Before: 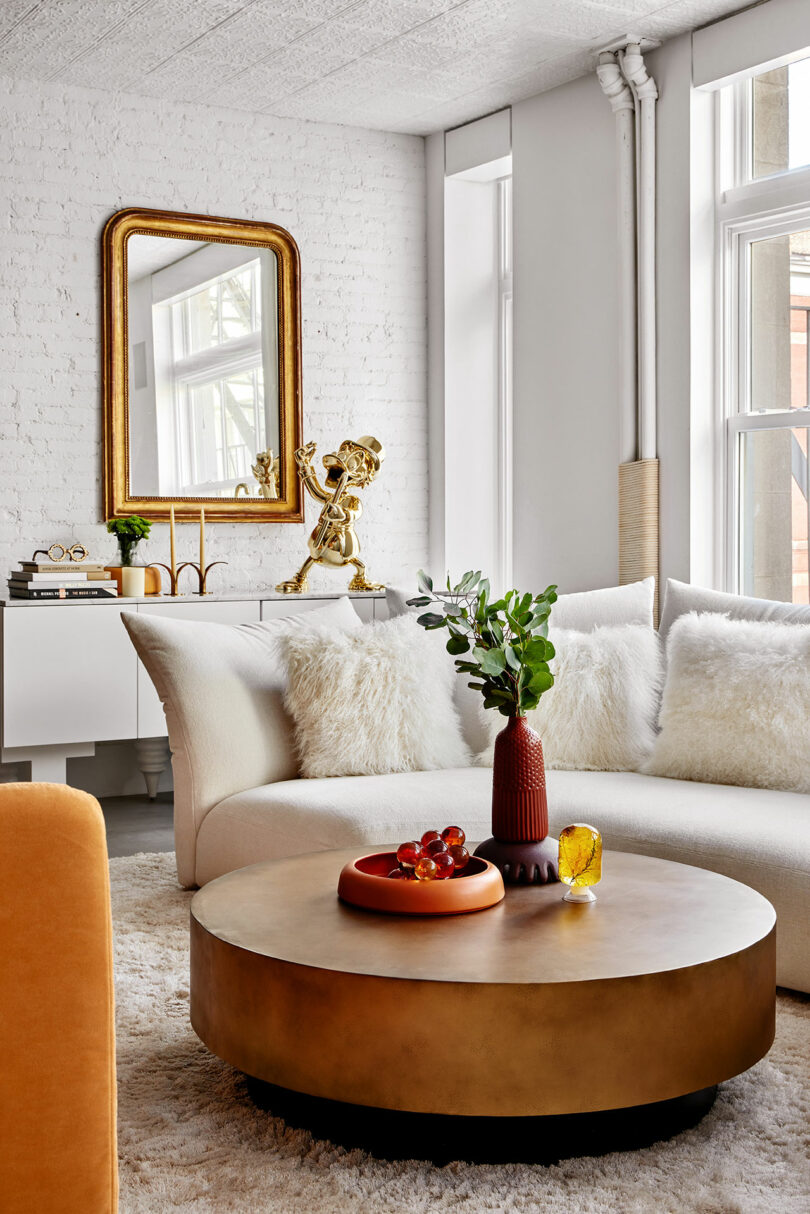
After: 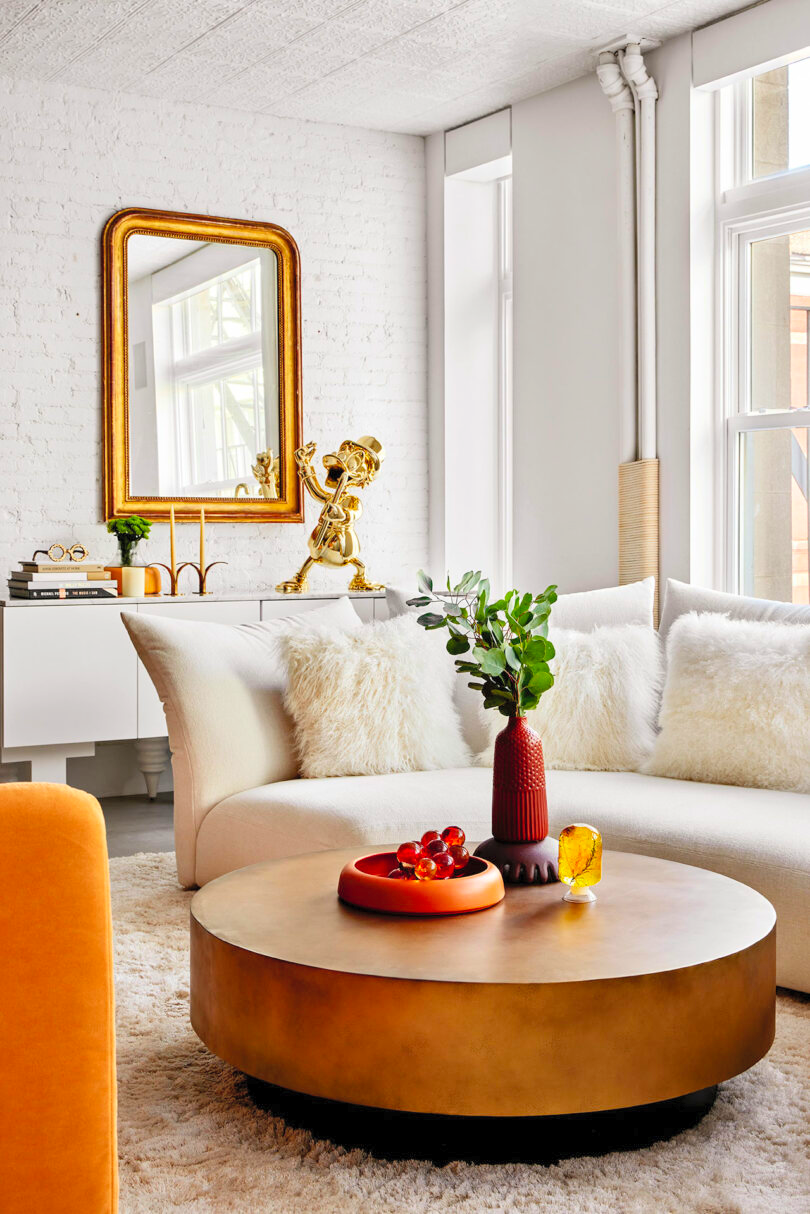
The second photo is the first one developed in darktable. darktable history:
contrast brightness saturation: contrast 0.07, brightness 0.179, saturation 0.41
